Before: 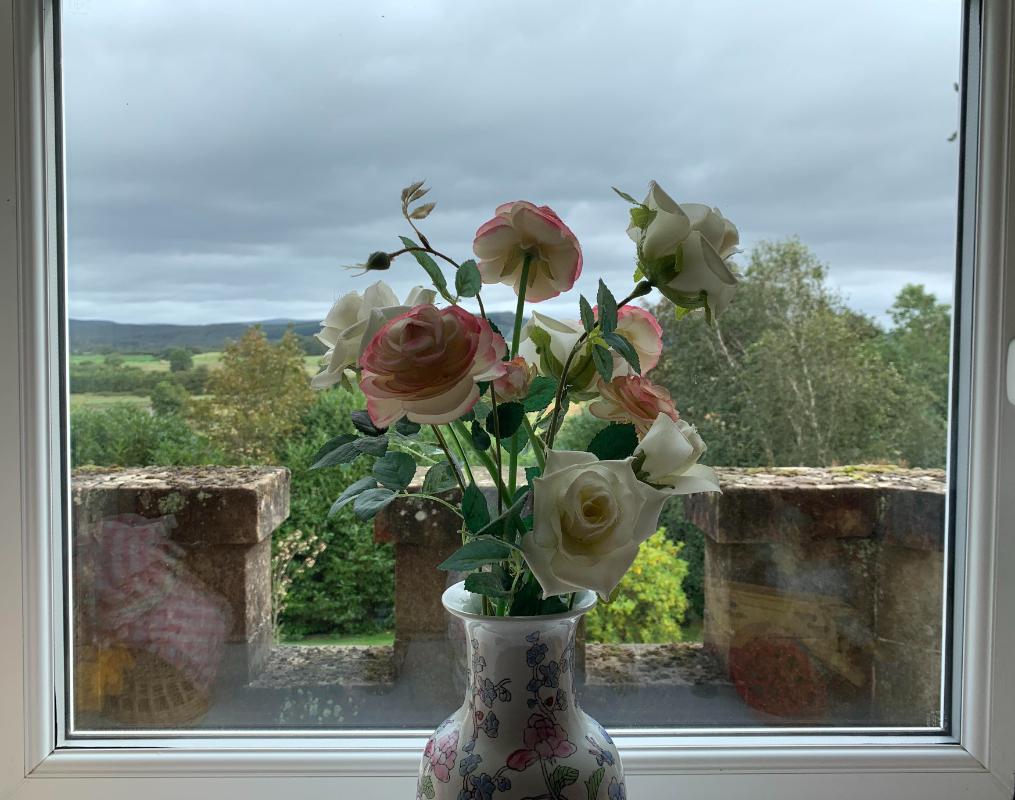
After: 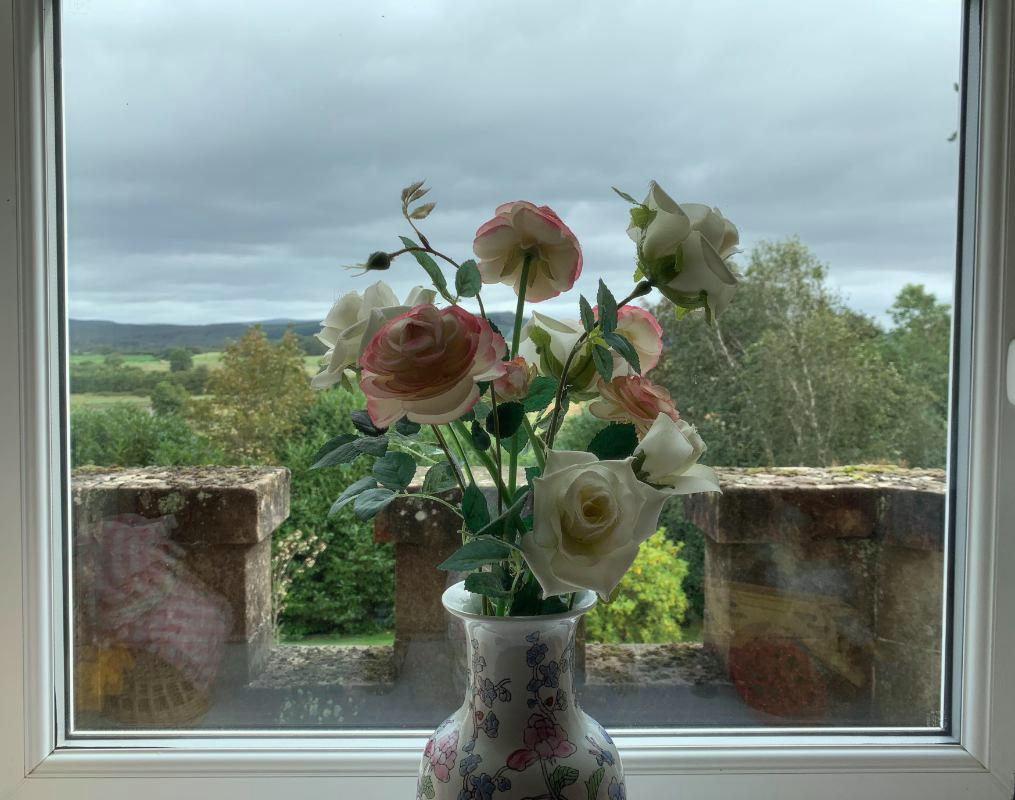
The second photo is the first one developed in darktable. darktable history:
color correction: highlights a* -2.68, highlights b* 2.57
soften: size 10%, saturation 50%, brightness 0.2 EV, mix 10%
exposure: compensate highlight preservation false
